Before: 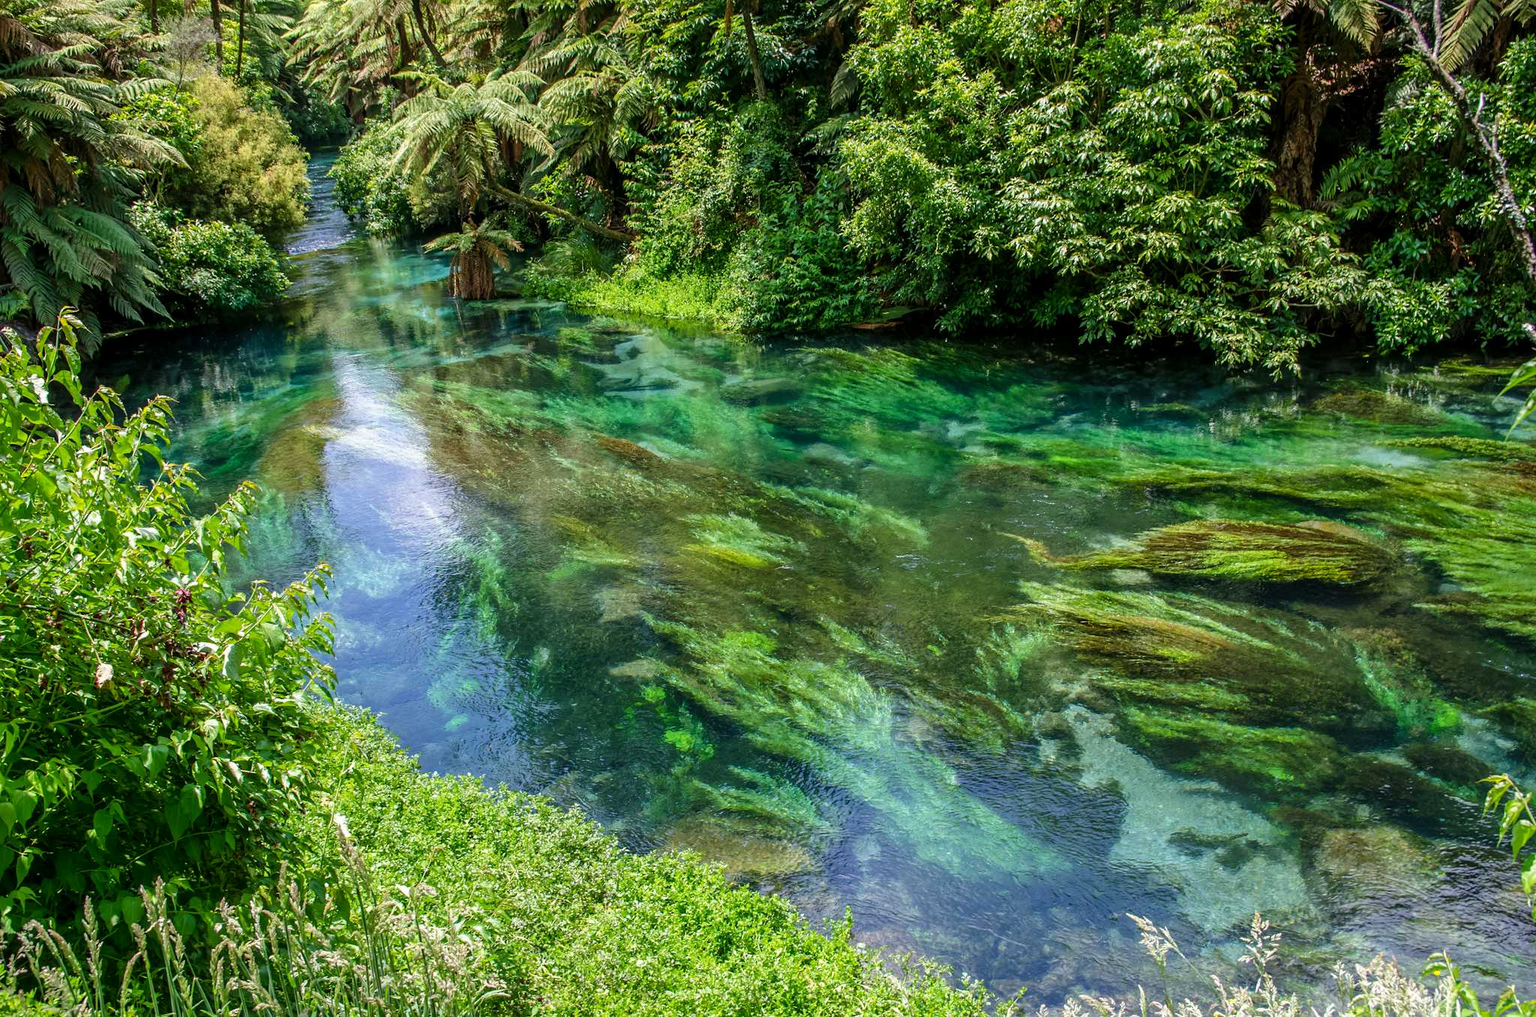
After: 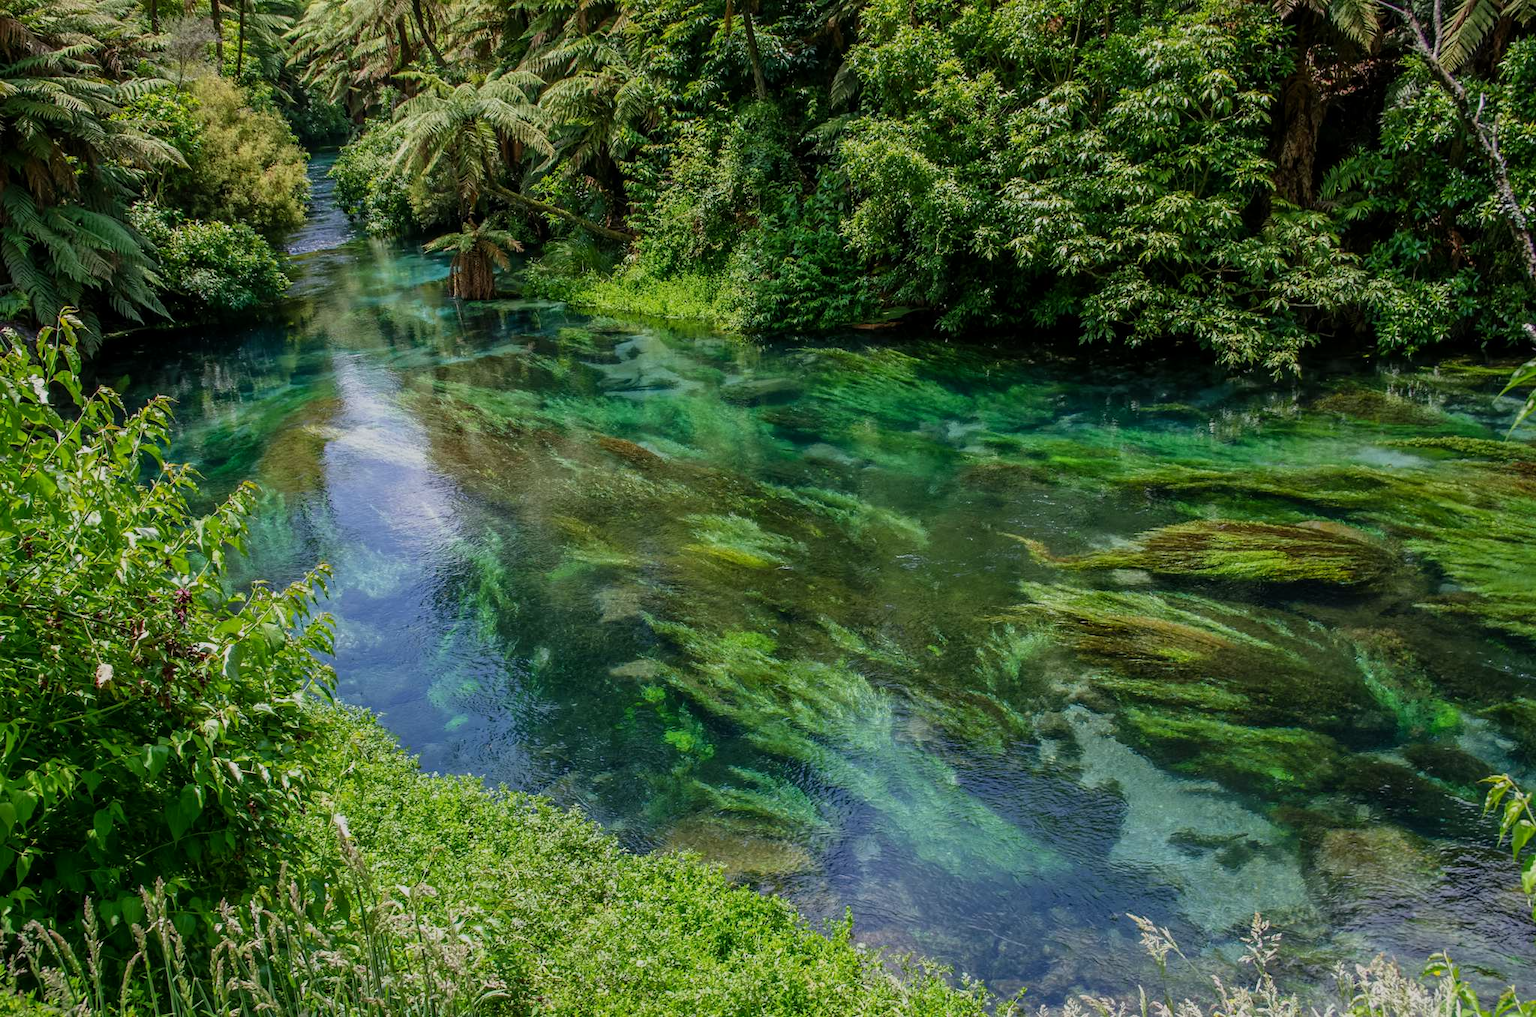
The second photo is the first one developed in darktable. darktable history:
exposure: exposure -0.603 EV, compensate exposure bias true, compensate highlight preservation false
